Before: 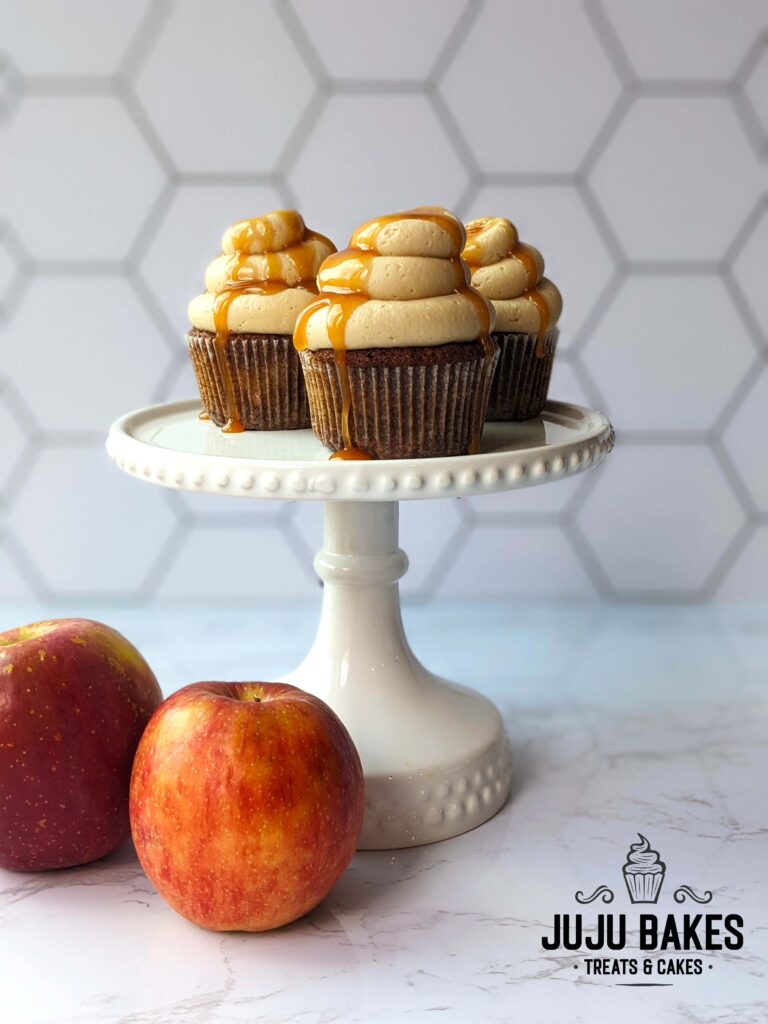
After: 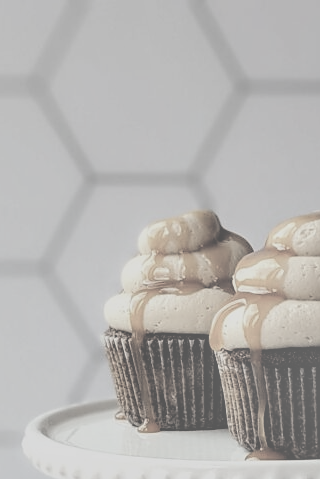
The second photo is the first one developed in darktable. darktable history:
shadows and highlights: shadows 12.42, white point adjustment 1.31, soften with gaussian
filmic rgb: black relative exposure -8.19 EV, white relative exposure 2.22 EV, hardness 7.12, latitude 85.65%, contrast 1.693, highlights saturation mix -3.17%, shadows ↔ highlights balance -2.08%
contrast brightness saturation: contrast -0.325, brightness 0.738, saturation -0.766
exposure: black level correction -0.016, exposure -1.118 EV, compensate highlight preservation false
crop and rotate: left 11.033%, top 0.088%, right 47.181%, bottom 53.063%
sharpen: radius 1.019
local contrast: detail 110%
